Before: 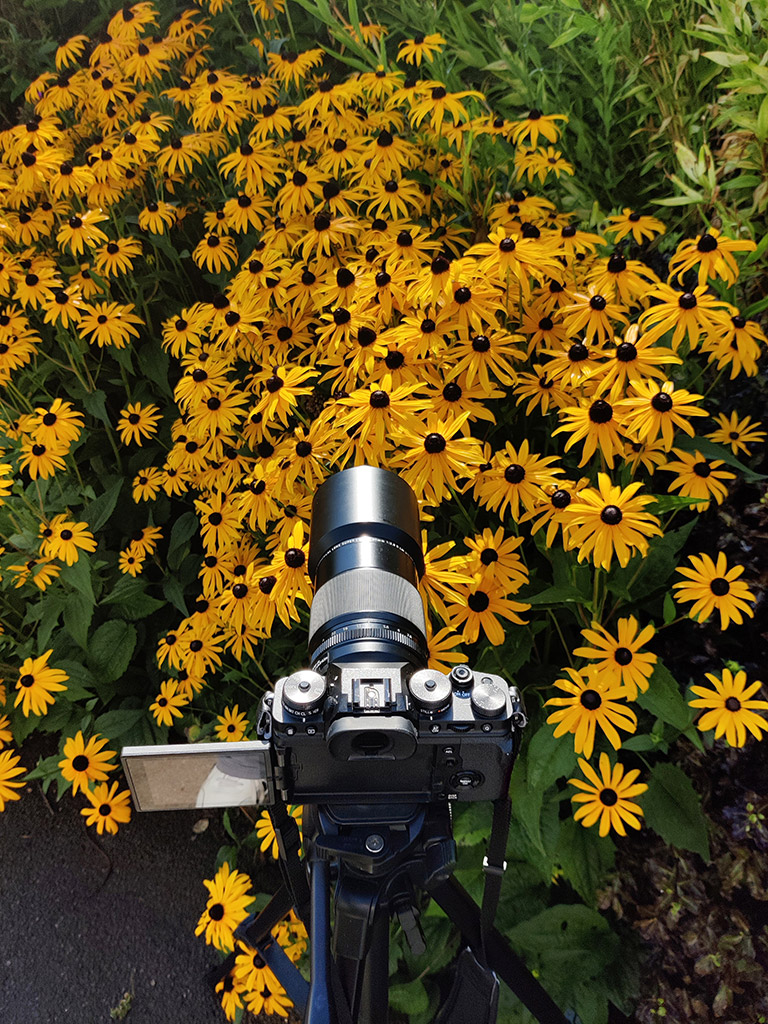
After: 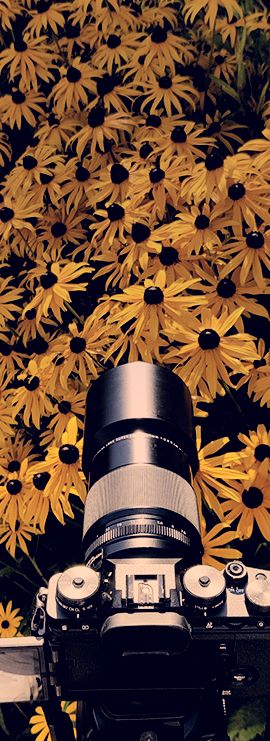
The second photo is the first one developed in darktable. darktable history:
crop and rotate: left 29.476%, top 10.214%, right 35.32%, bottom 17.333%
color correction: highlights a* 19.59, highlights b* 27.49, shadows a* 3.46, shadows b* -17.28, saturation 0.73
white balance: red 1.029, blue 0.92
filmic rgb: black relative exposure -5 EV, hardness 2.88, contrast 1.4, highlights saturation mix -20%
graduated density: hue 238.83°, saturation 50%
